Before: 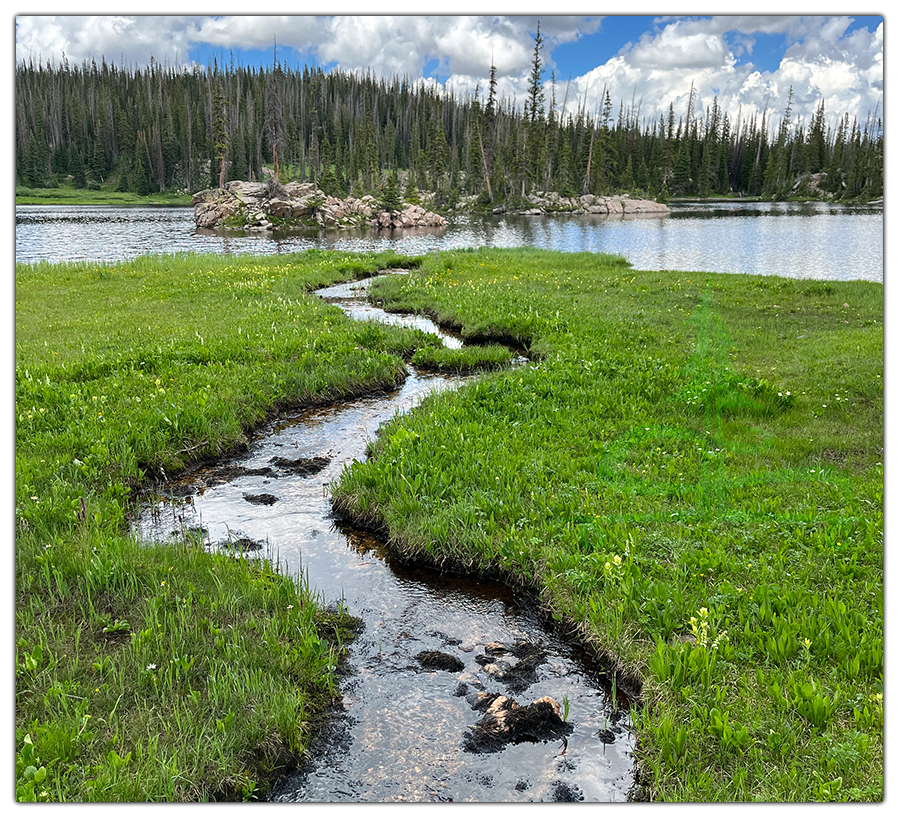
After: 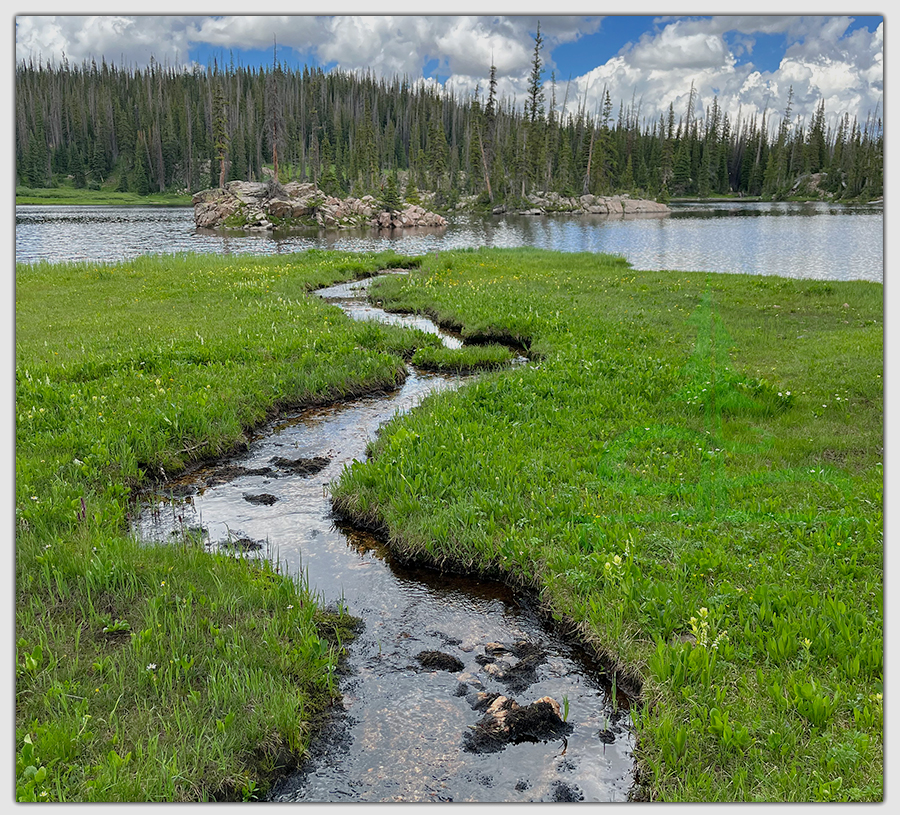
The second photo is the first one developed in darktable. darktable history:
exposure: exposure 0.023 EV, compensate exposure bias true, compensate highlight preservation false
tone equalizer: -8 EV 0.285 EV, -7 EV 0.405 EV, -6 EV 0.378 EV, -5 EV 0.213 EV, -3 EV -0.278 EV, -2 EV -0.406 EV, -1 EV -0.432 EV, +0 EV -0.247 EV, edges refinement/feathering 500, mask exposure compensation -1.57 EV, preserve details no
